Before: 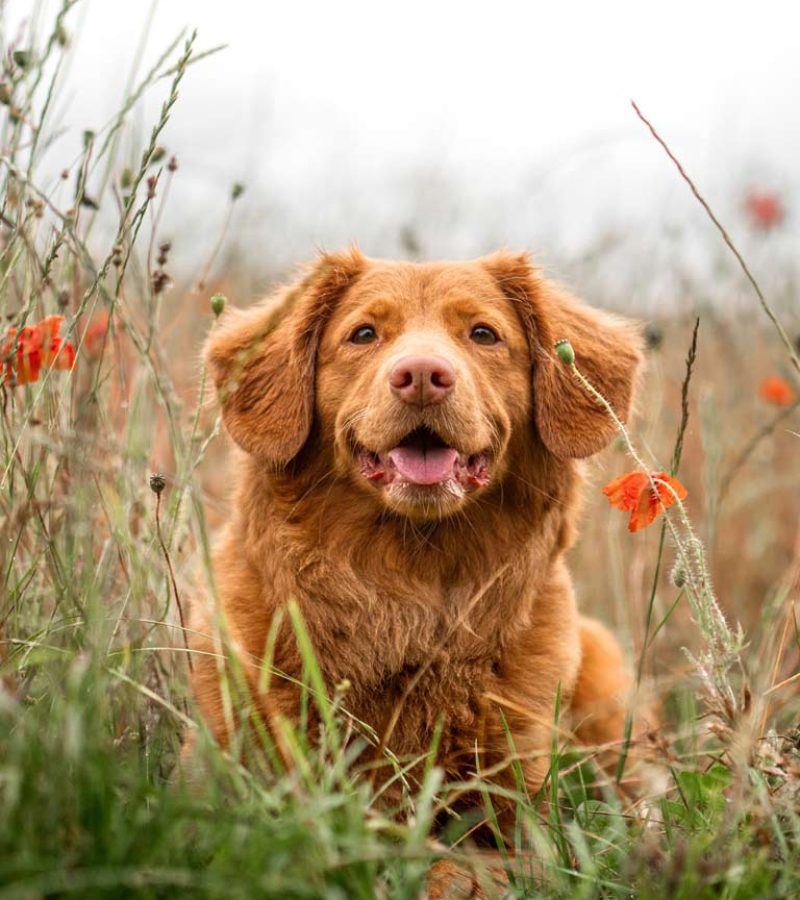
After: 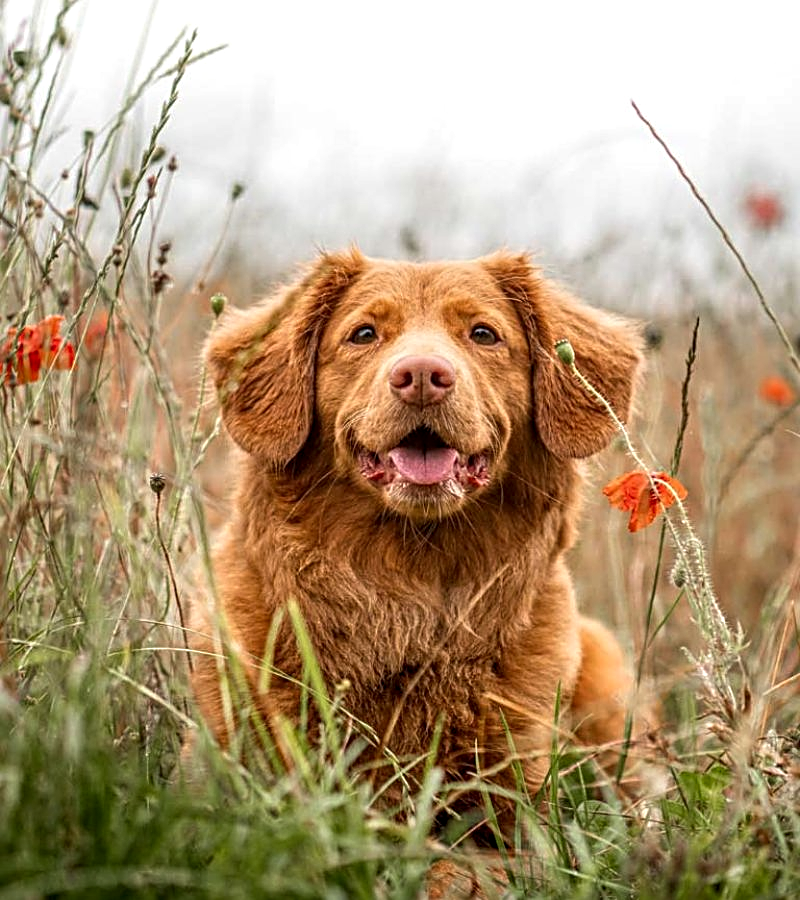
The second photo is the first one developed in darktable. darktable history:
color zones: curves: ch2 [(0, 0.5) (0.143, 0.5) (0.286, 0.489) (0.415, 0.421) (0.571, 0.5) (0.714, 0.5) (0.857, 0.5) (1, 0.5)]
sharpen: radius 2.531, amount 0.628
local contrast: on, module defaults
